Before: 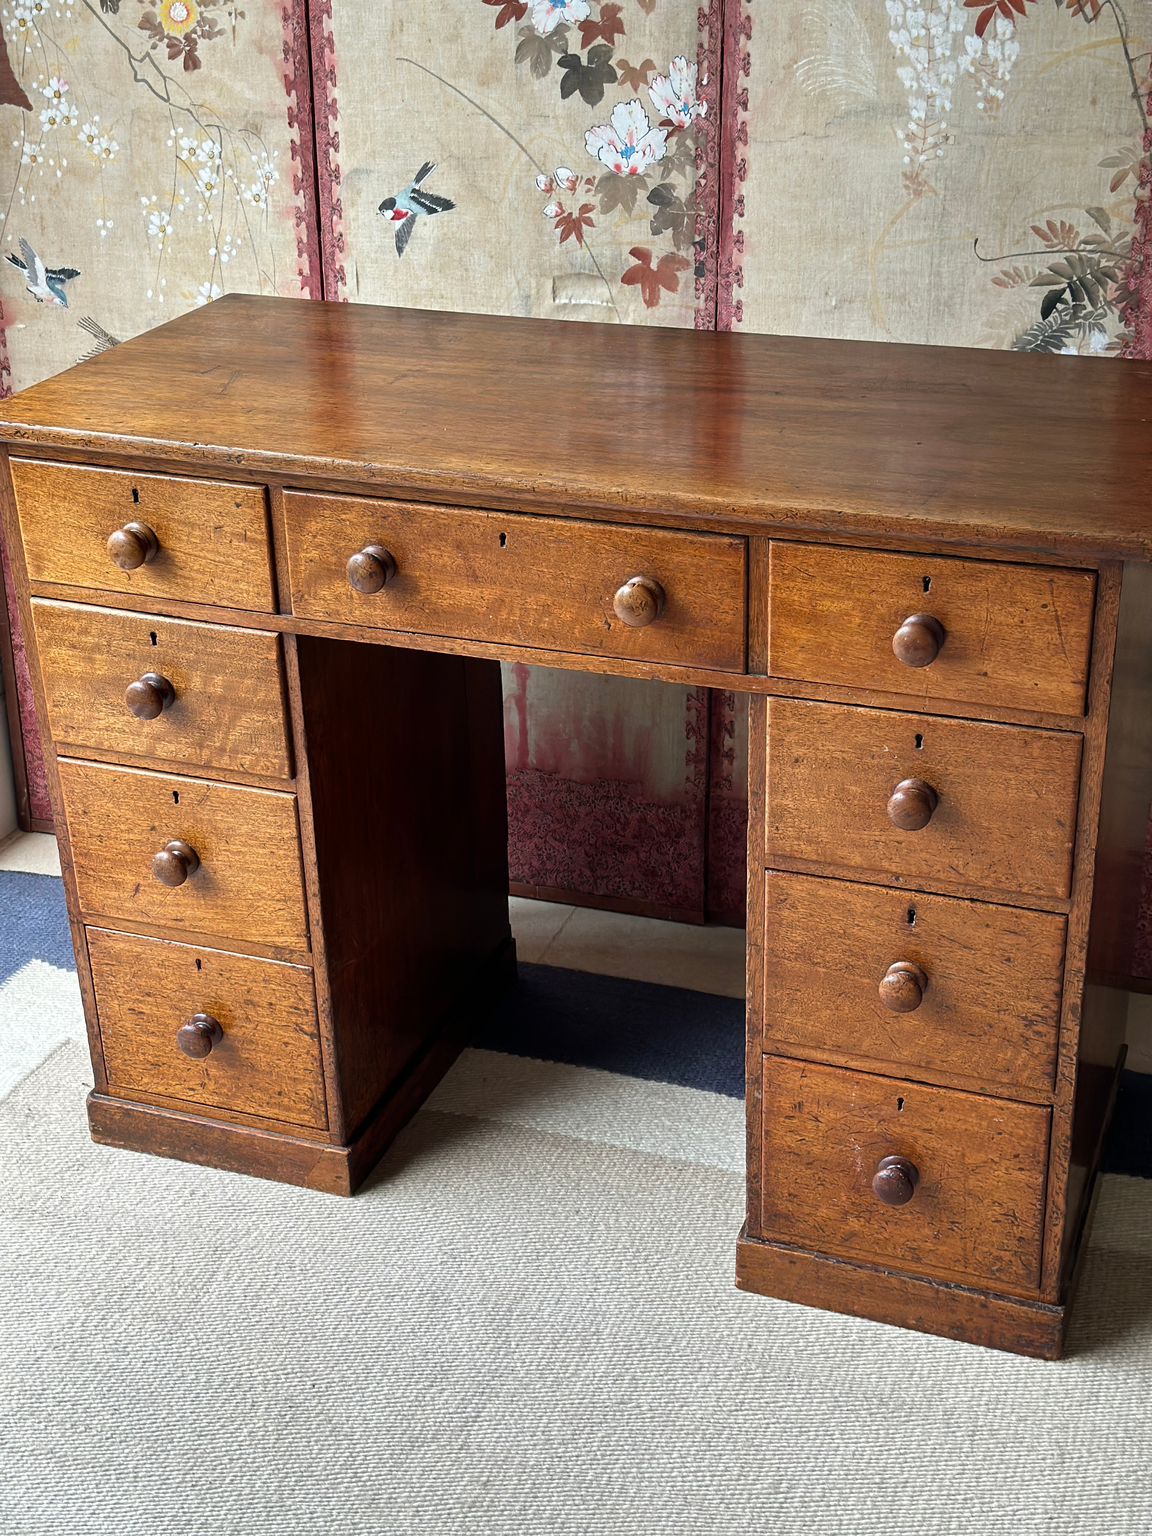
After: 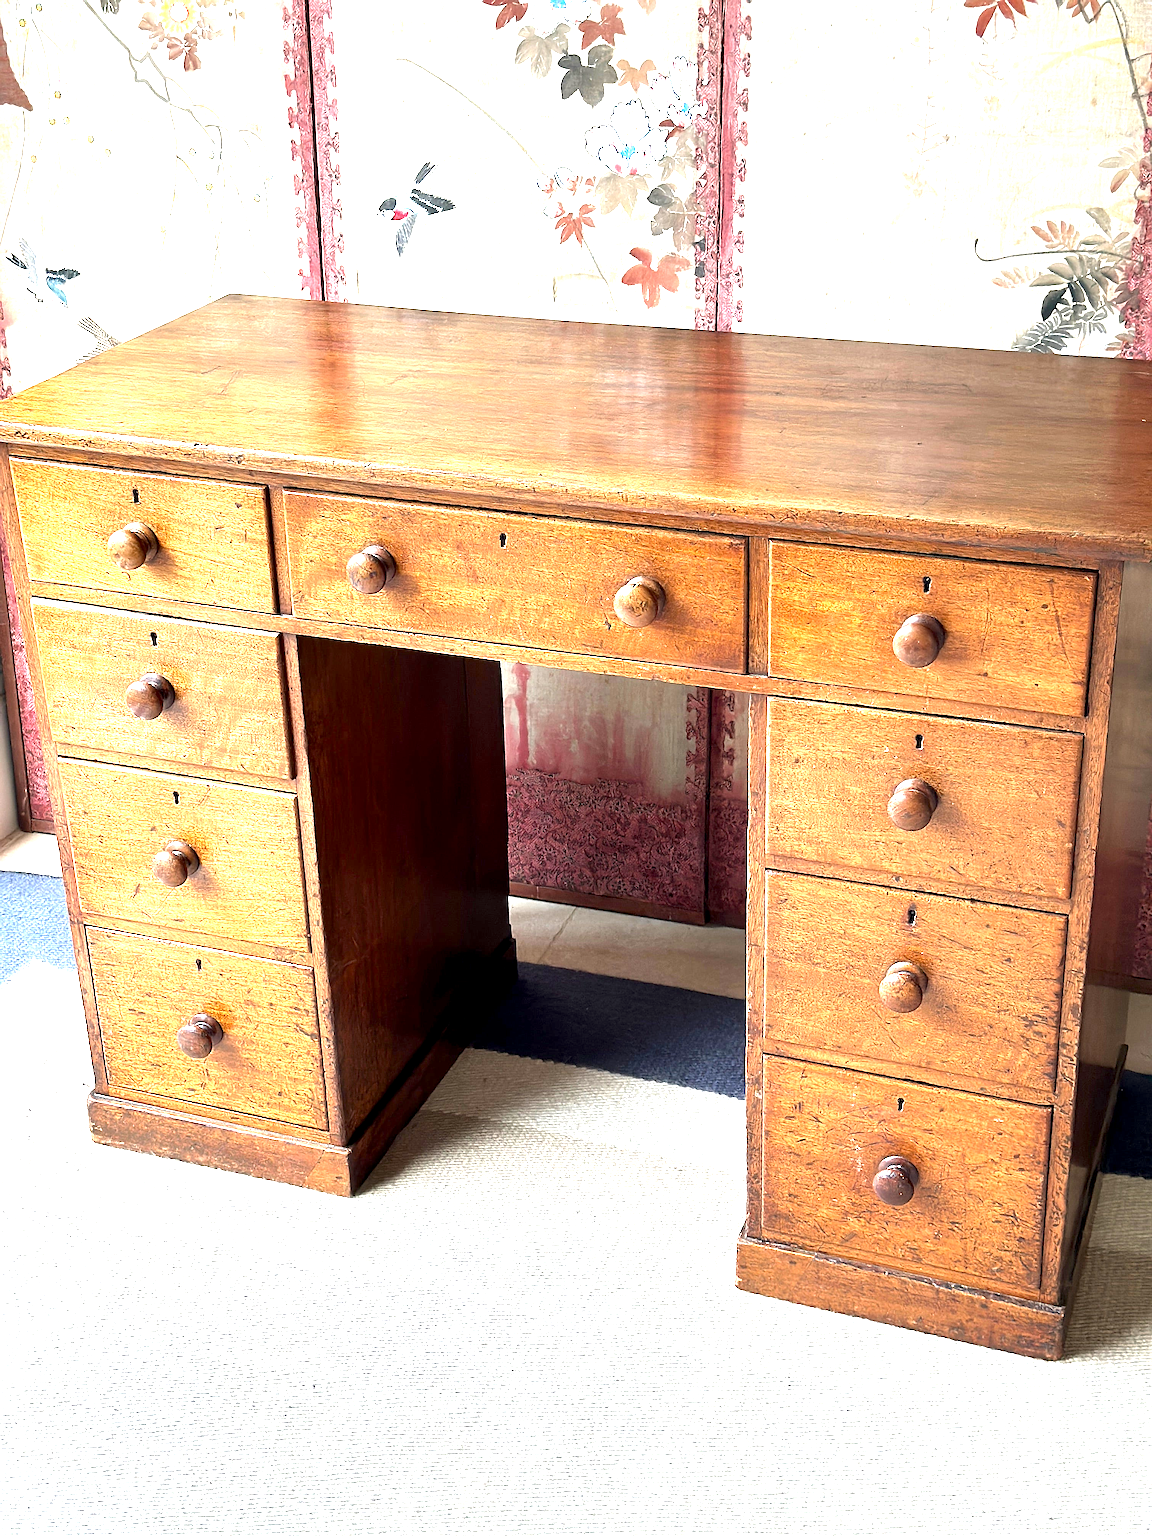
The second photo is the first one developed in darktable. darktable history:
sharpen: on, module defaults
exposure: black level correction 0.001, exposure 1.829 EV, compensate highlight preservation false
